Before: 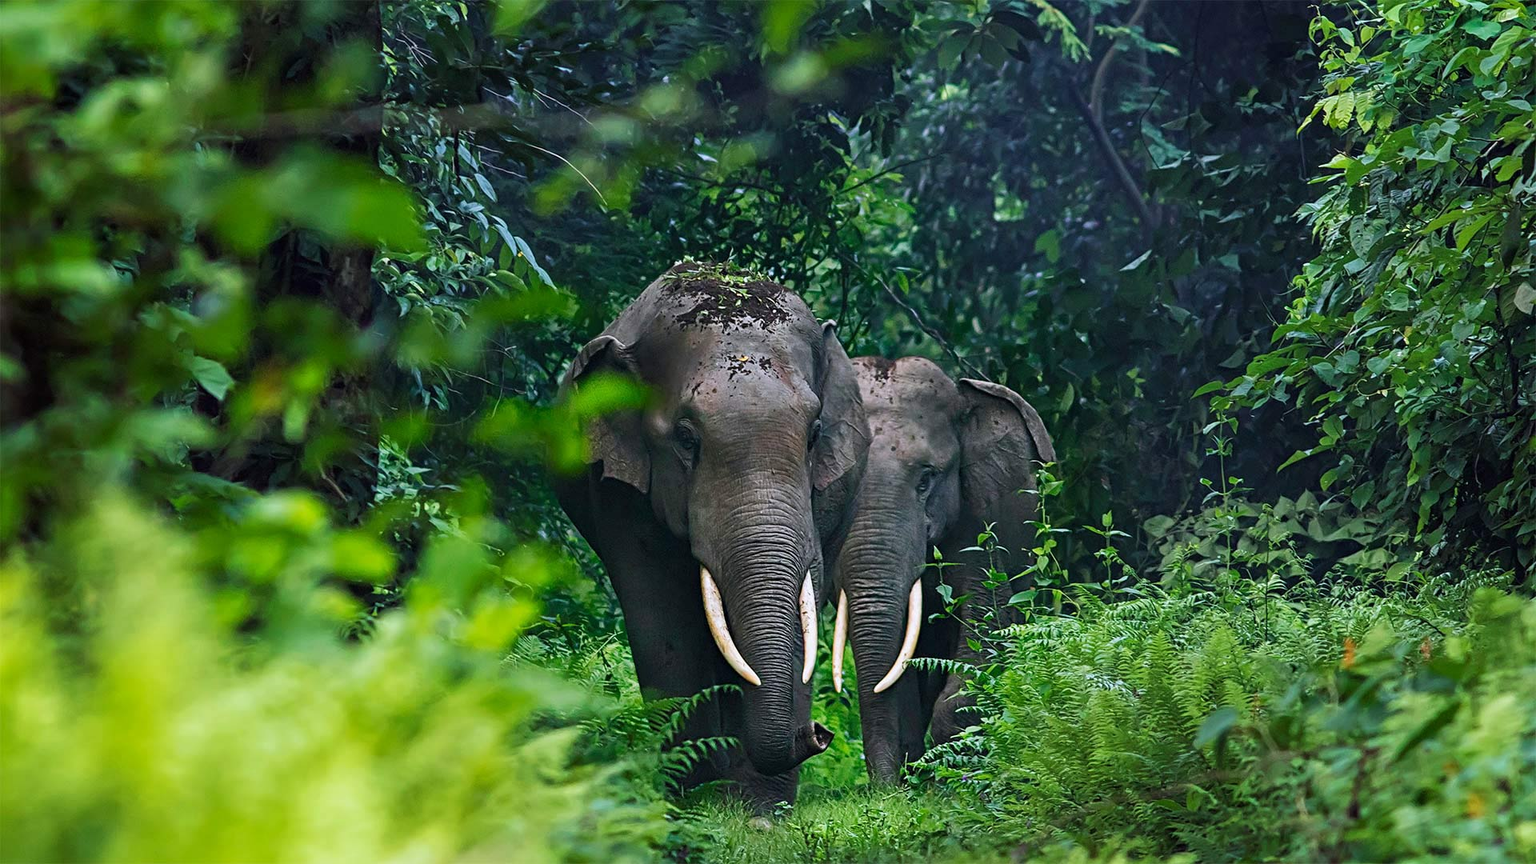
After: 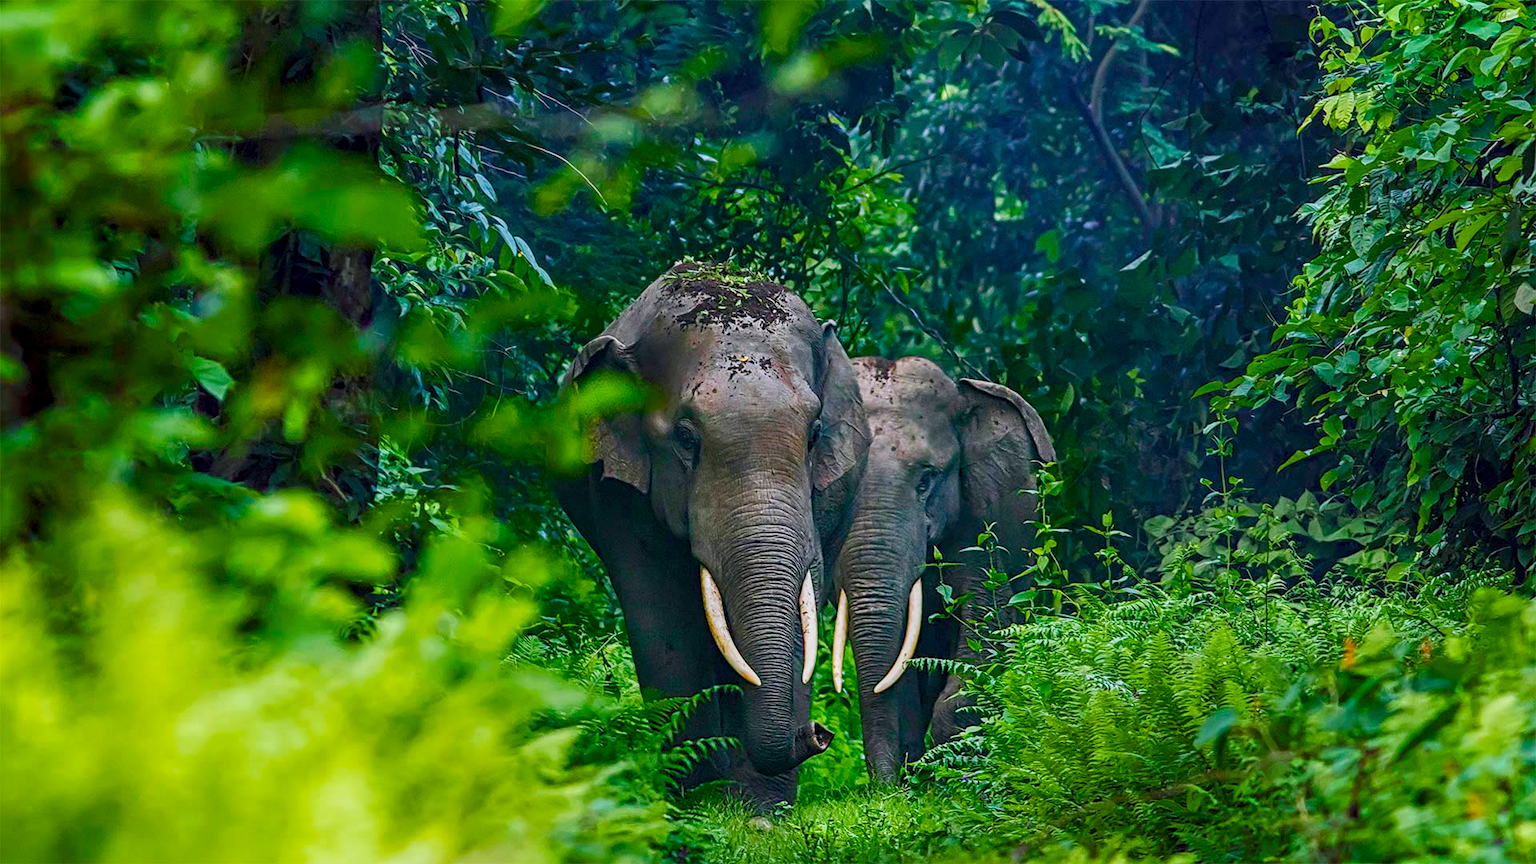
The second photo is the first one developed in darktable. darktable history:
color balance rgb: highlights gain › luminance 6.203%, highlights gain › chroma 1.26%, highlights gain › hue 87.9°, linear chroma grading › global chroma 15.633%, perceptual saturation grading › global saturation 0.385%, perceptual saturation grading › mid-tones 6.367%, perceptual saturation grading › shadows 71.906%, contrast -10.494%
local contrast: on, module defaults
